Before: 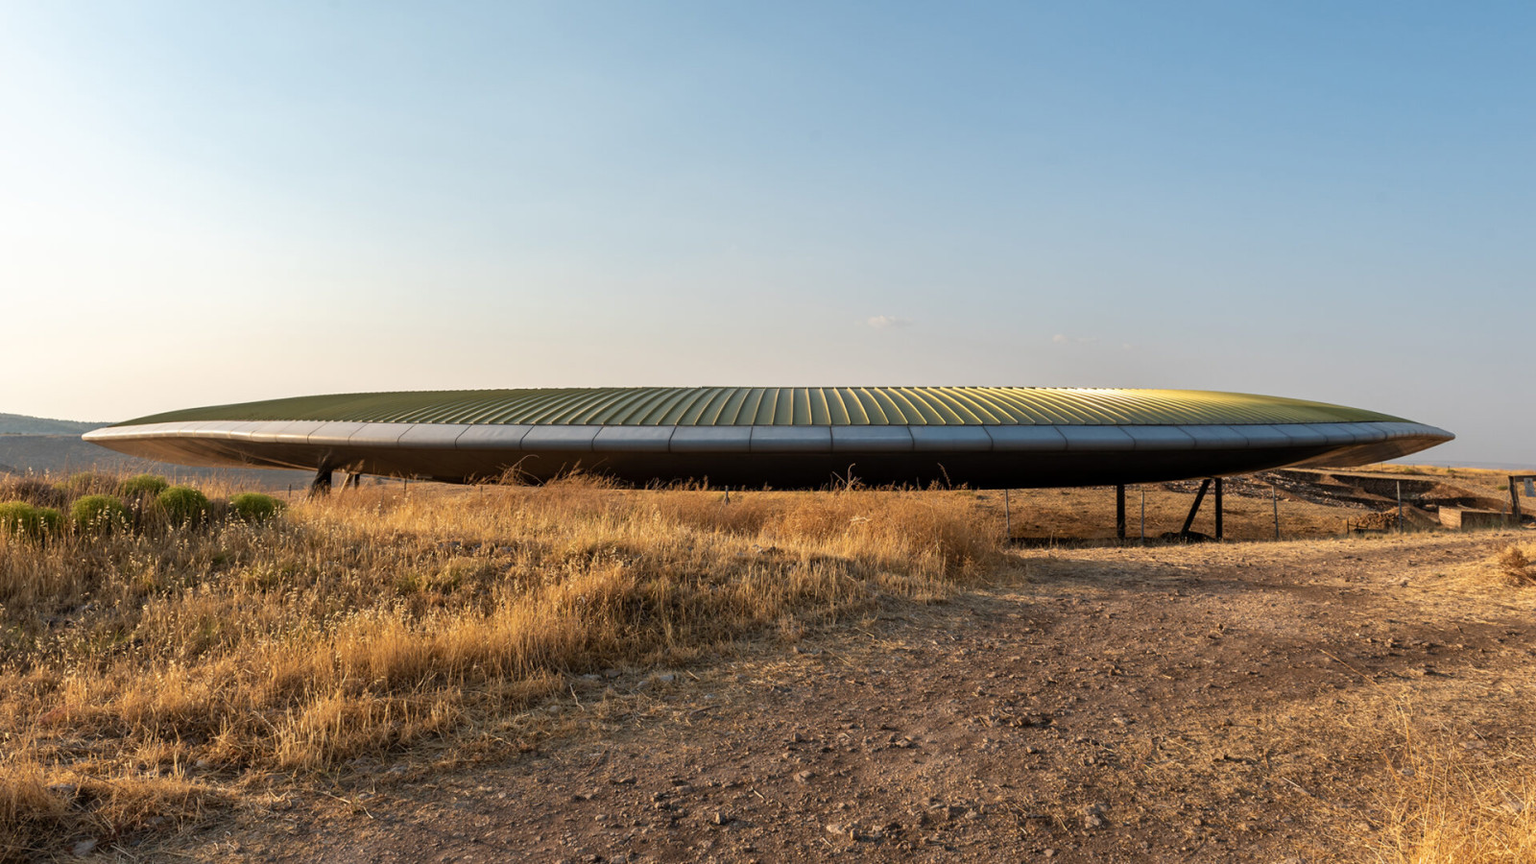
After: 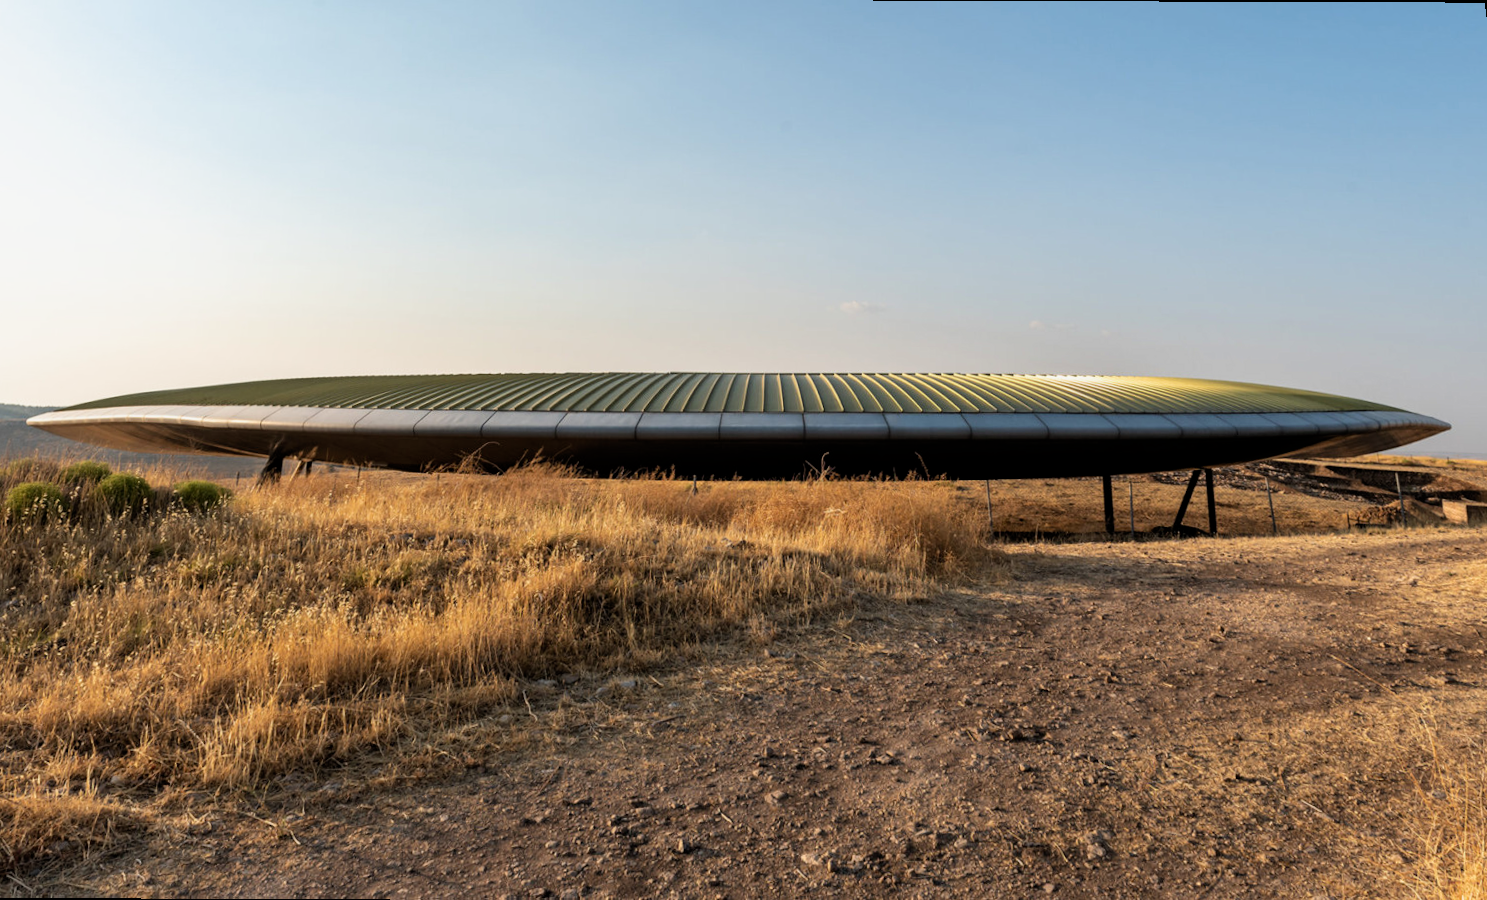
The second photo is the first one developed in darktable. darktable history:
rotate and perspective: rotation 0.215°, lens shift (vertical) -0.139, crop left 0.069, crop right 0.939, crop top 0.002, crop bottom 0.996
filmic rgb: black relative exposure -12.8 EV, white relative exposure 2.8 EV, threshold 3 EV, target black luminance 0%, hardness 8.54, latitude 70.41%, contrast 1.133, shadows ↔ highlights balance -0.395%, color science v4 (2020), enable highlight reconstruction true
